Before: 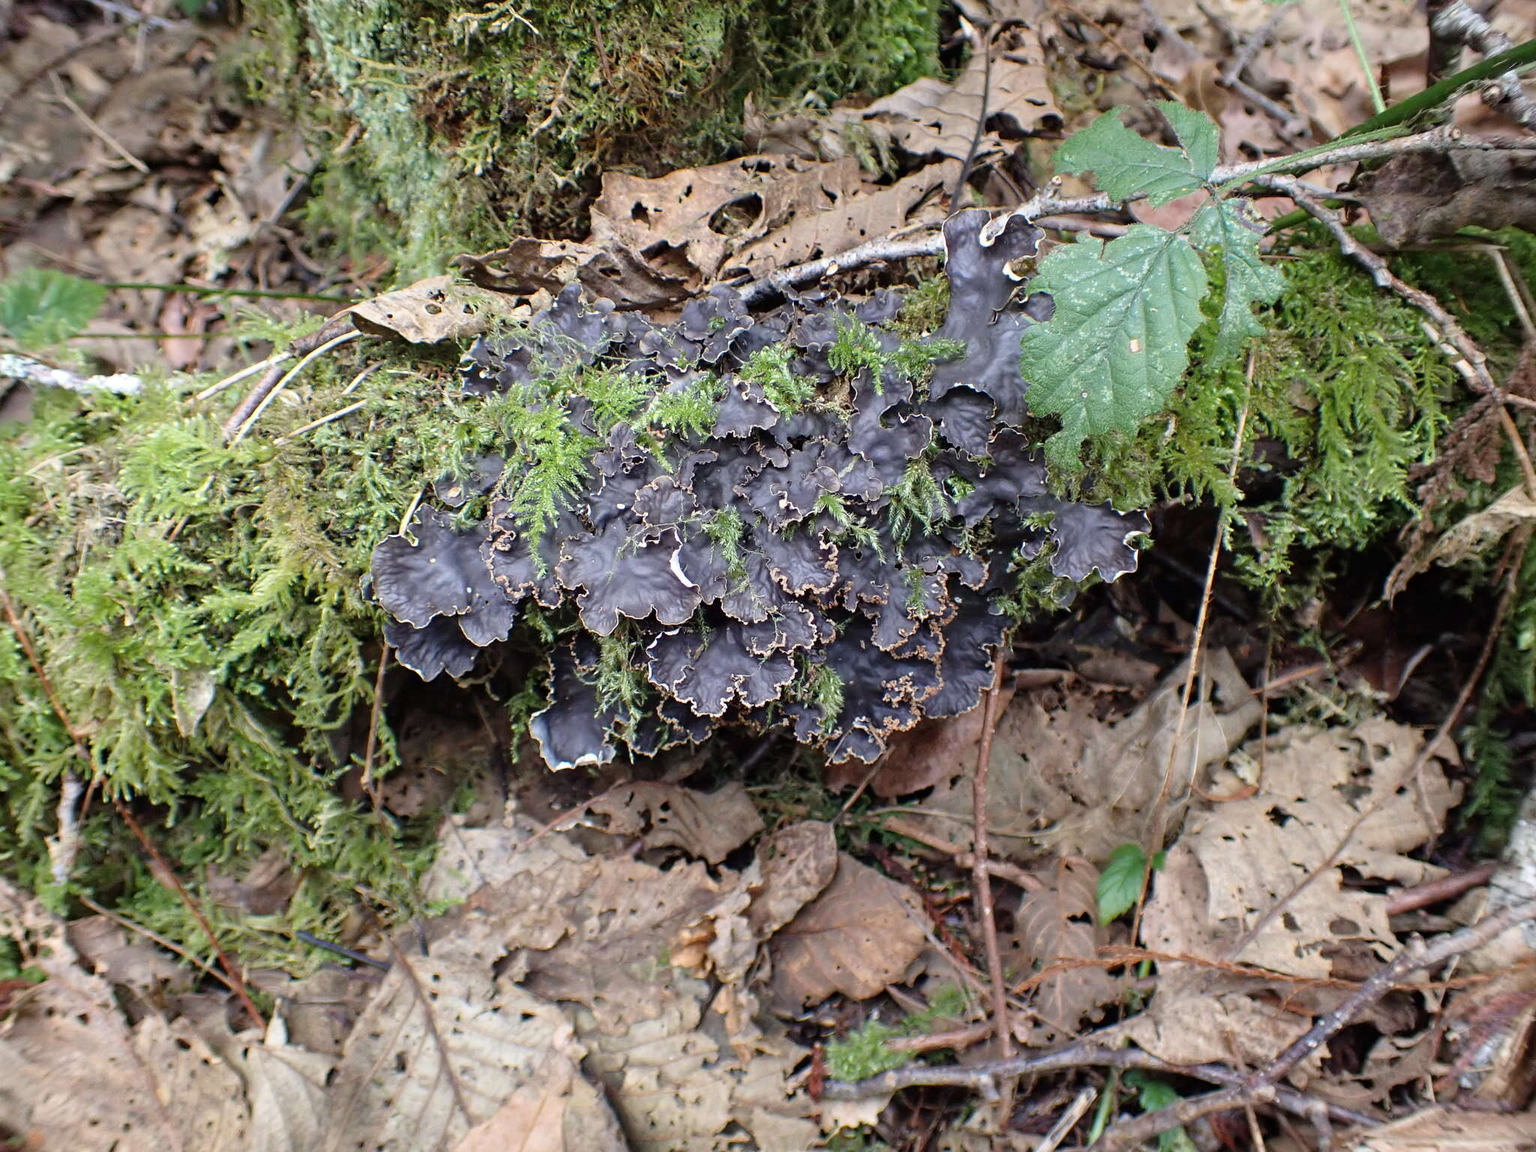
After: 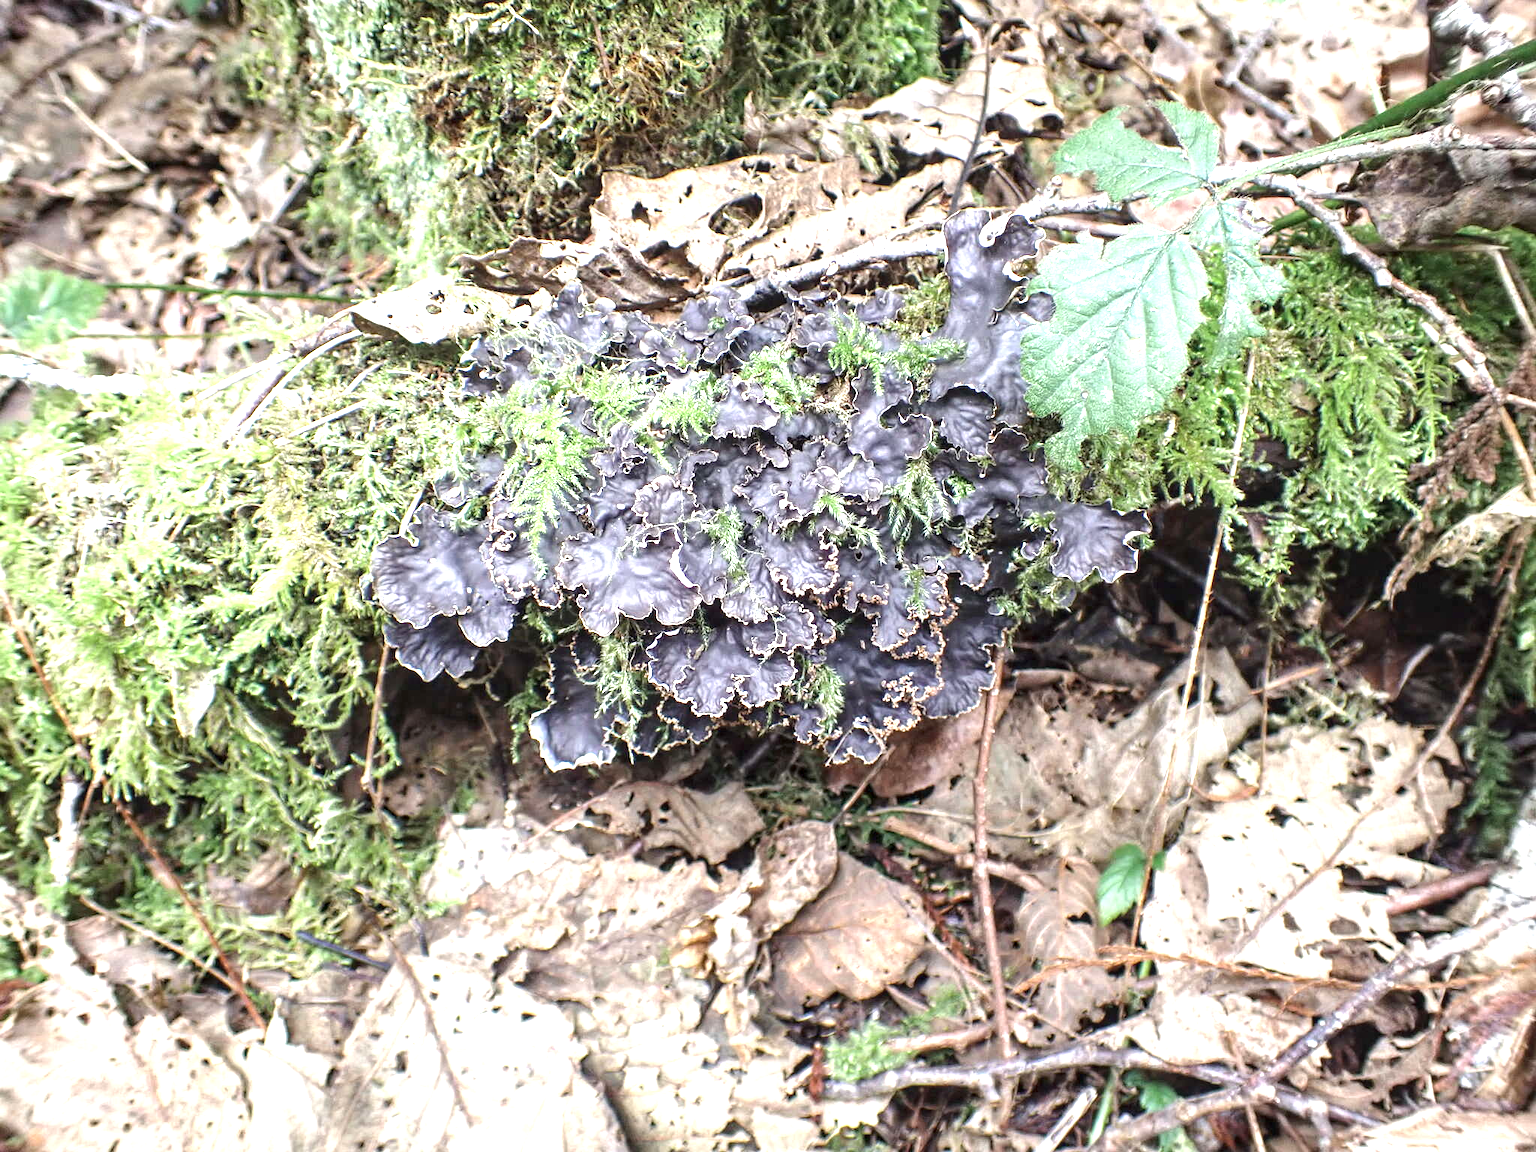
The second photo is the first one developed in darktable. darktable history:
contrast brightness saturation: contrast -0.074, brightness -0.031, saturation -0.112
color zones: curves: ch1 [(0.113, 0.438) (0.75, 0.5)]; ch2 [(0.12, 0.526) (0.75, 0.5)]
exposure: exposure 1.483 EV, compensate exposure bias true, compensate highlight preservation false
local contrast: detail 130%
